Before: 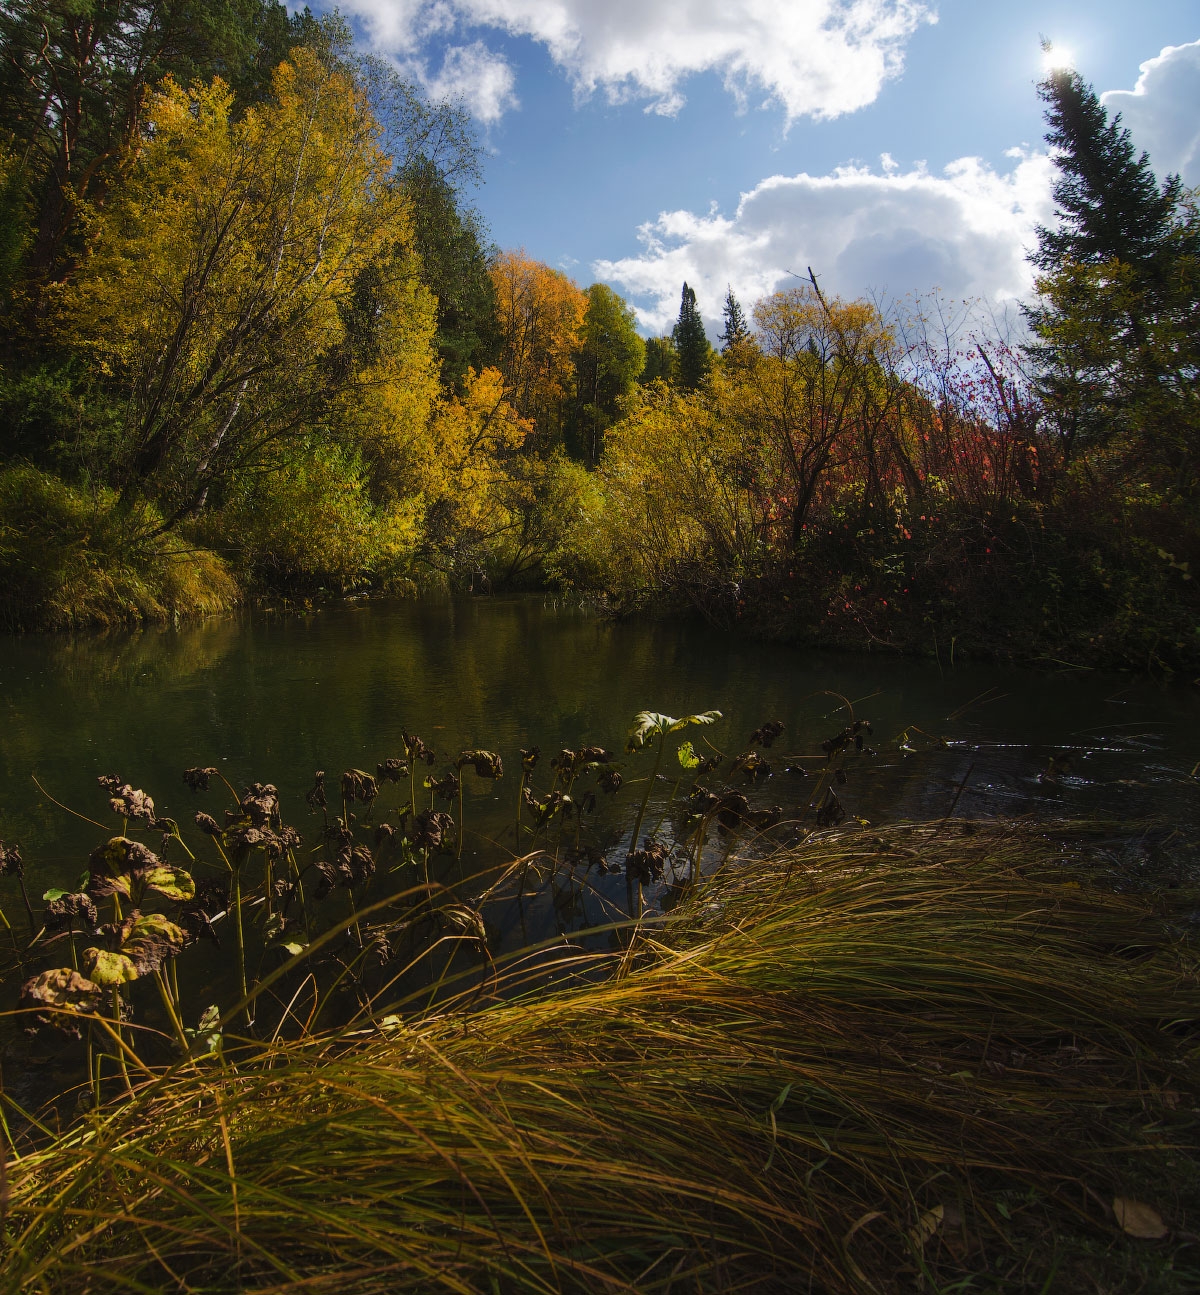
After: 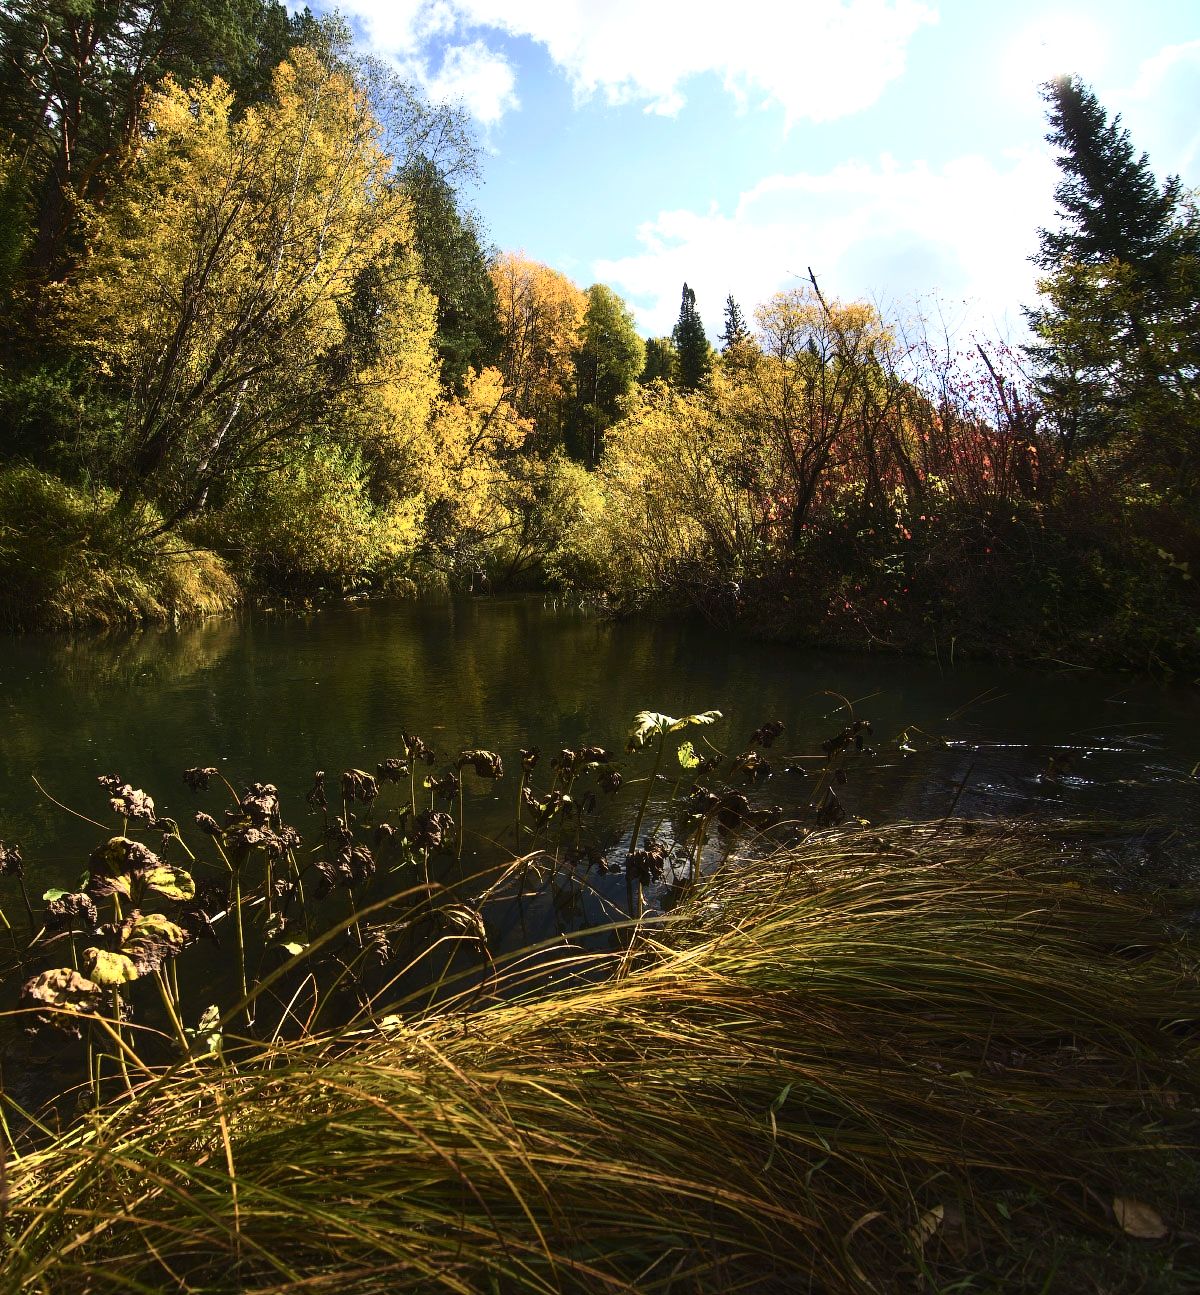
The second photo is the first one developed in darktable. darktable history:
color contrast: green-magenta contrast 0.84, blue-yellow contrast 0.86
contrast brightness saturation: contrast 0.28
exposure: black level correction 0, exposure 1.1 EV, compensate exposure bias true, compensate highlight preservation false
